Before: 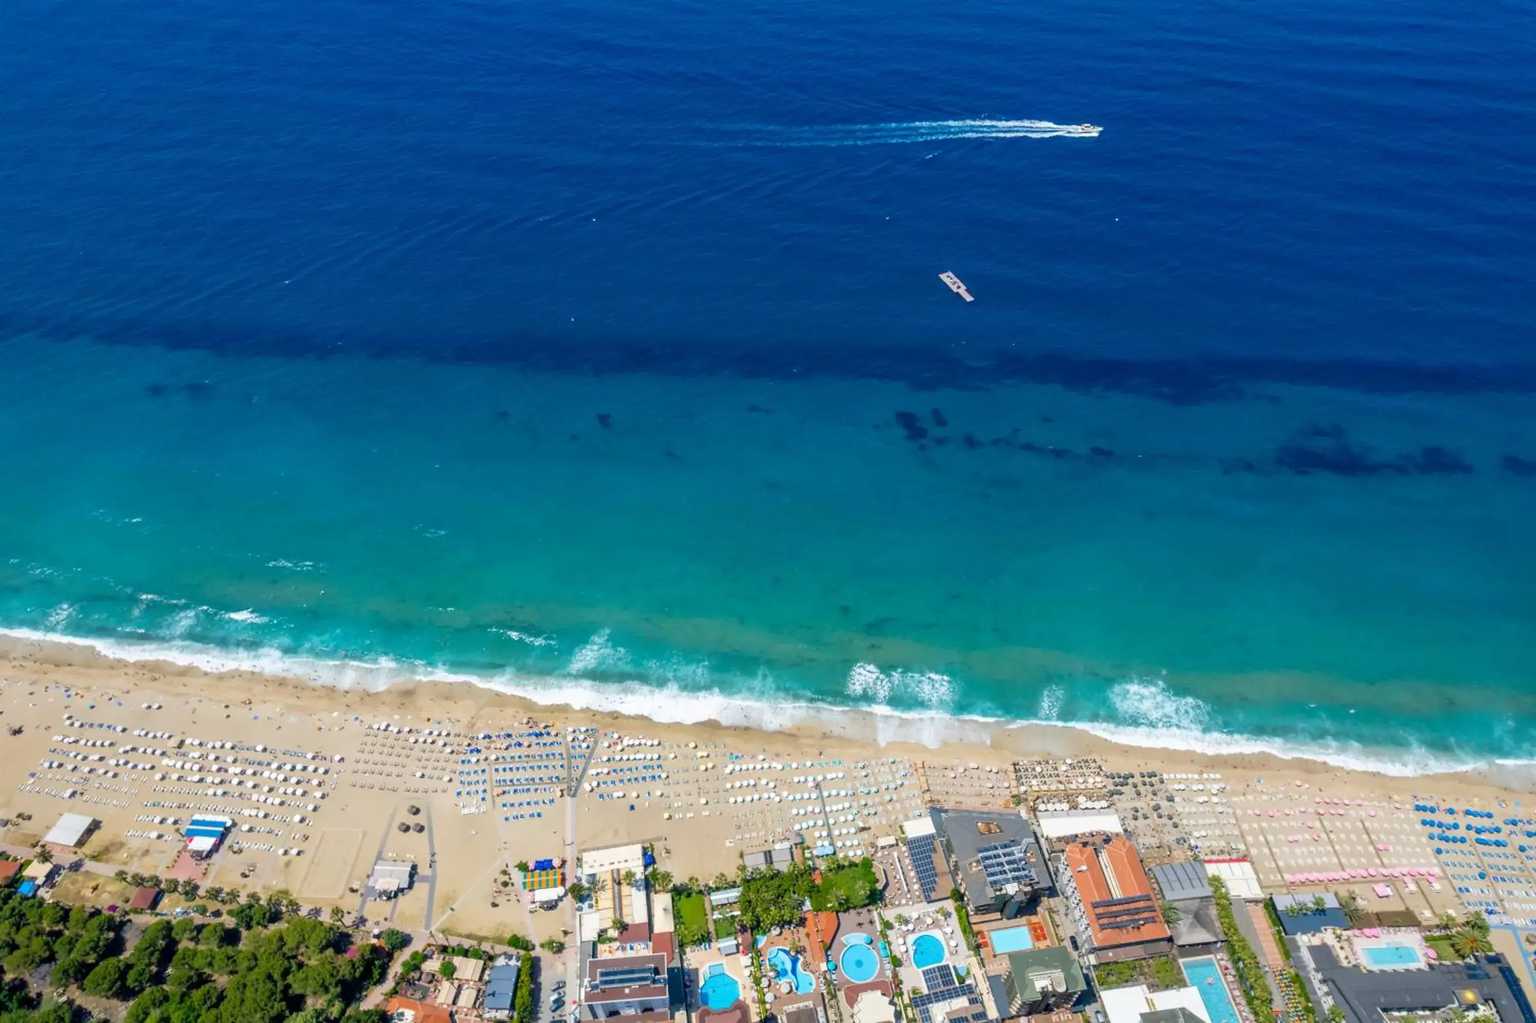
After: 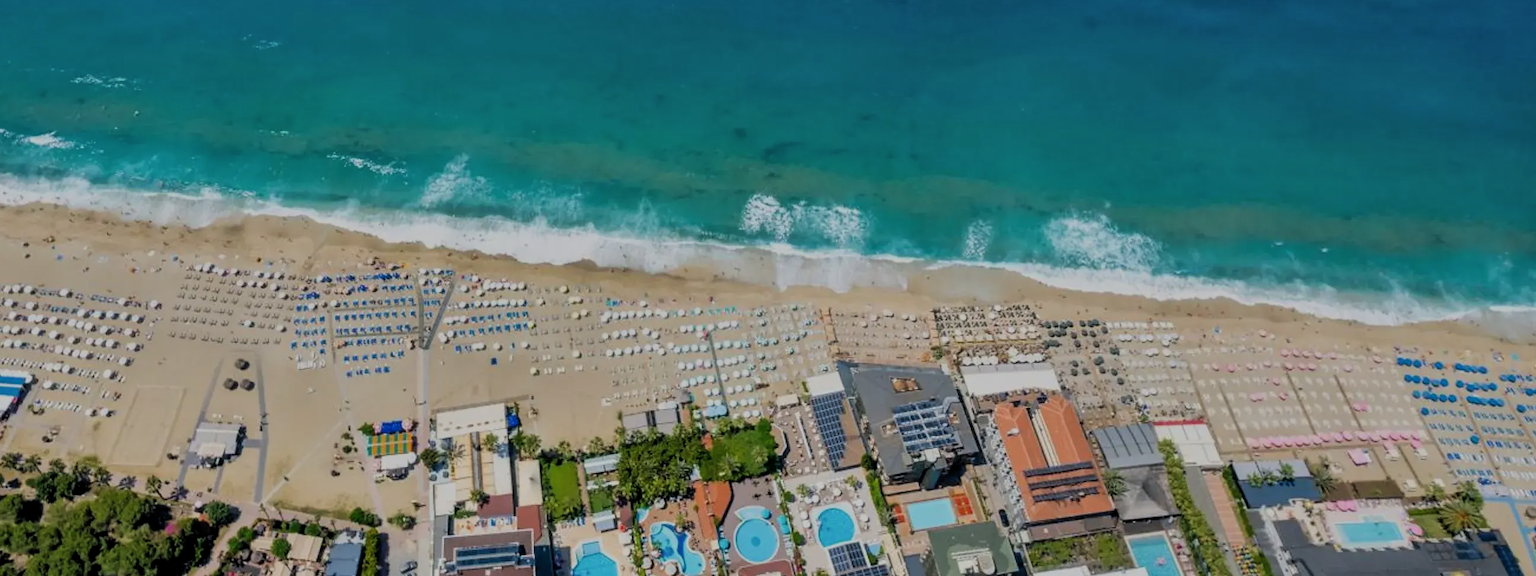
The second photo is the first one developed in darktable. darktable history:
filmic rgb: middle gray luminance 28.8%, black relative exposure -10.32 EV, white relative exposure 5.48 EV, threshold 6 EV, target black luminance 0%, hardness 3.94, latitude 1.52%, contrast 1.119, highlights saturation mix 4.2%, shadows ↔ highlights balance 14.76%, add noise in highlights 0.002, color science v3 (2019), use custom middle-gray values true, contrast in highlights soft, enable highlight reconstruction true
crop and rotate: left 13.319%, top 48.424%, bottom 2.749%
shadows and highlights: radius 109.02, shadows 40.67, highlights -72.69, low approximation 0.01, soften with gaussian
